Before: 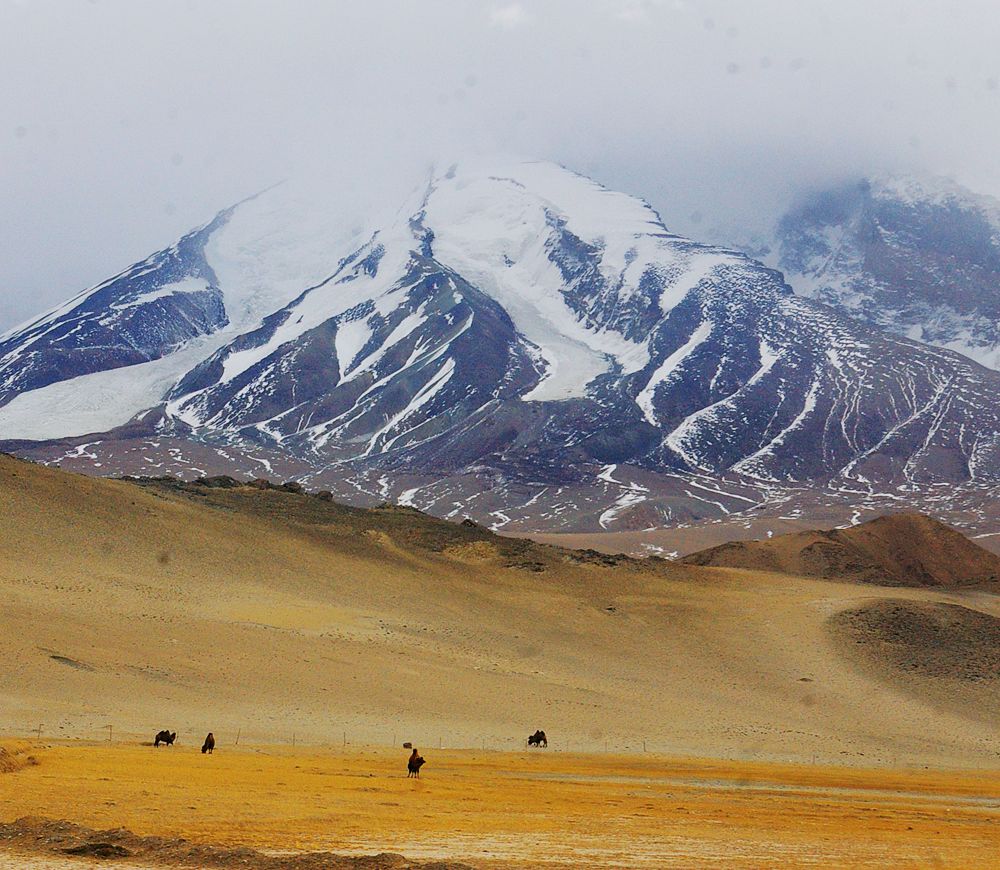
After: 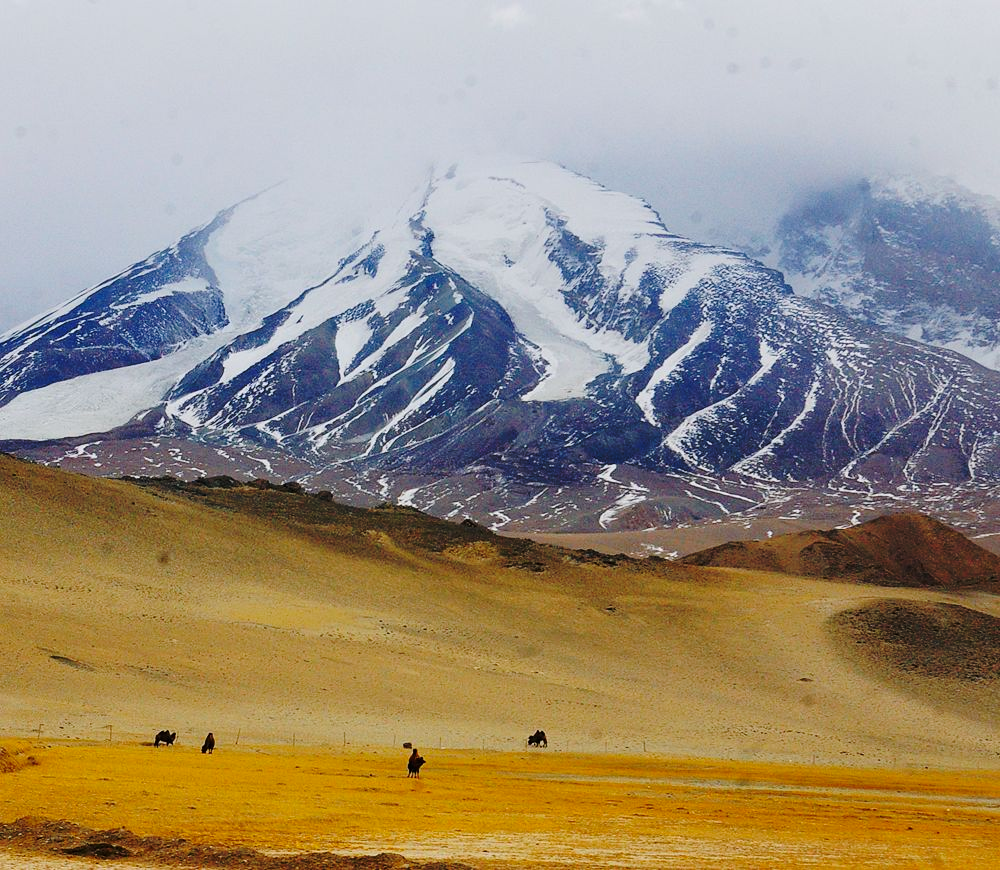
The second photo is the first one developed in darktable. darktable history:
base curve: curves: ch0 [(0, 0) (0.073, 0.04) (0.157, 0.139) (0.492, 0.492) (0.758, 0.758) (1, 1)], preserve colors none
exposure: exposure 0.078 EV, compensate highlight preservation false
